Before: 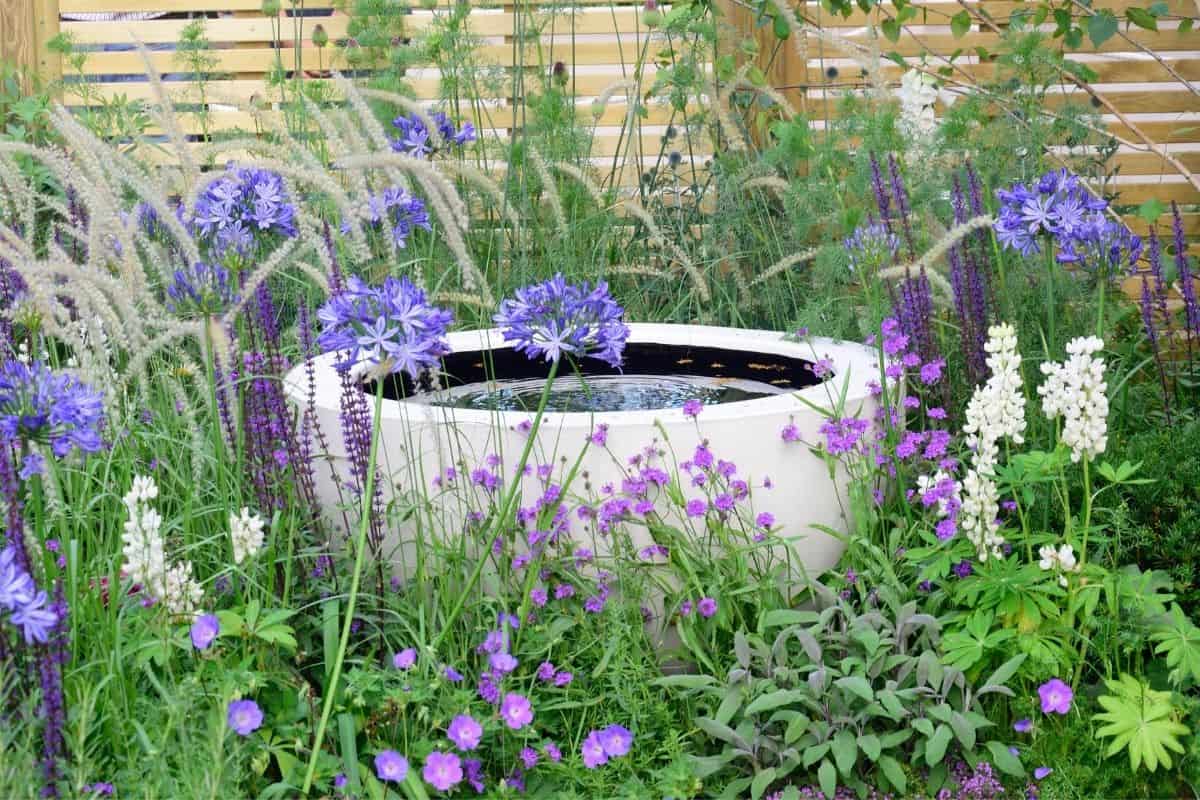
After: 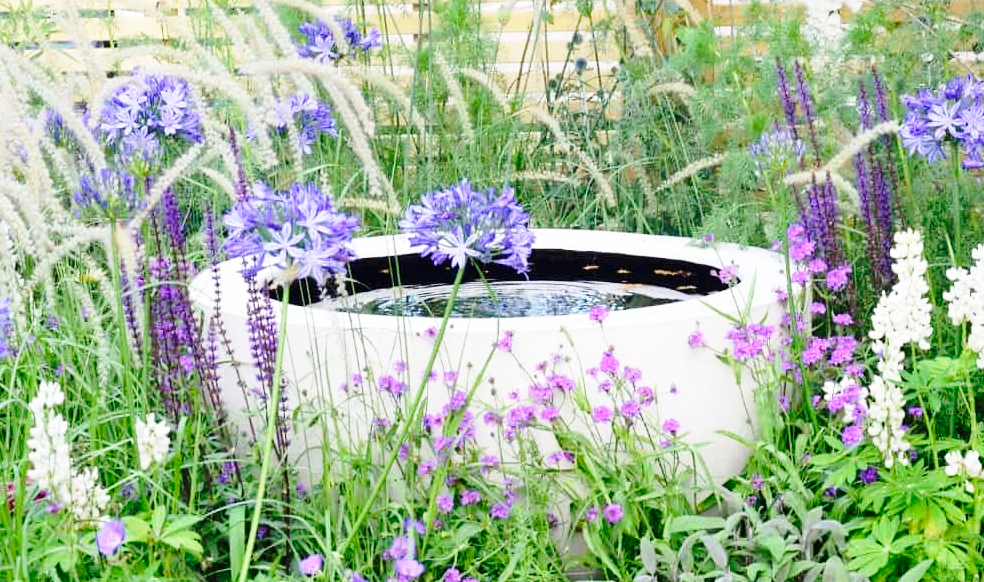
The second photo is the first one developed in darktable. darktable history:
crop: left 7.856%, top 11.836%, right 10.12%, bottom 15.387%
base curve: curves: ch0 [(0, 0) (0.028, 0.03) (0.121, 0.232) (0.46, 0.748) (0.859, 0.968) (1, 1)], preserve colors none
